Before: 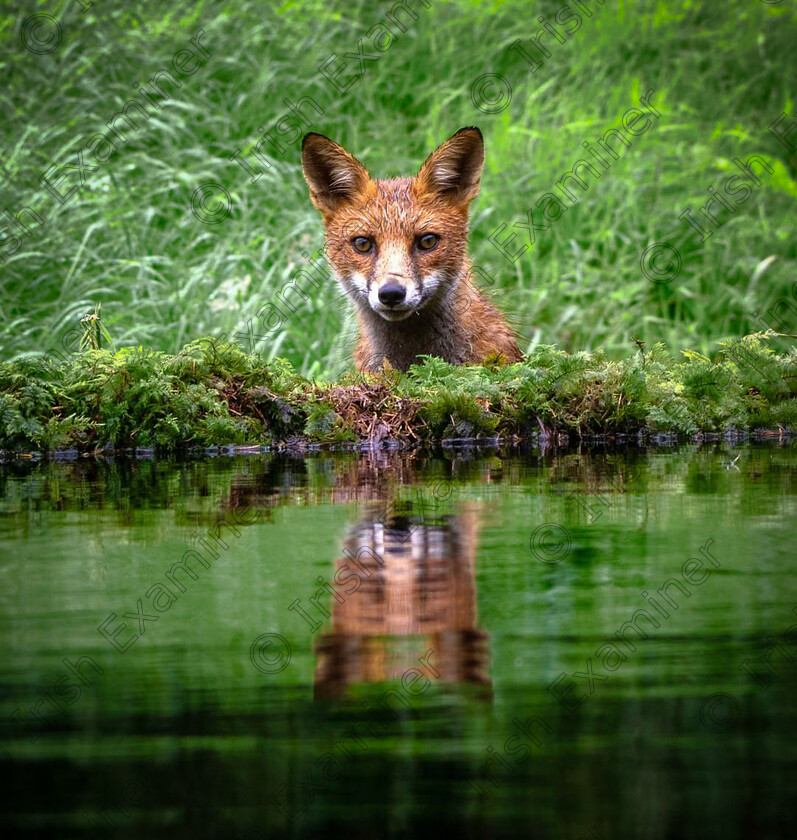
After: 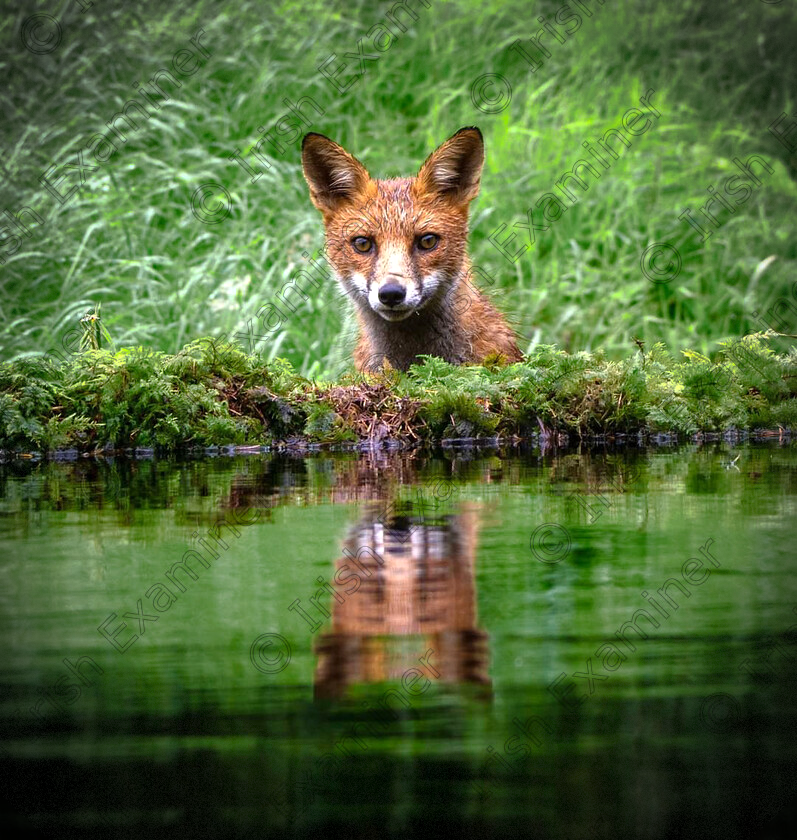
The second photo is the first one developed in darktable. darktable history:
exposure: exposure 0.2 EV, compensate highlight preservation false
vignetting: dithering 8-bit output, unbound false
white balance: emerald 1
